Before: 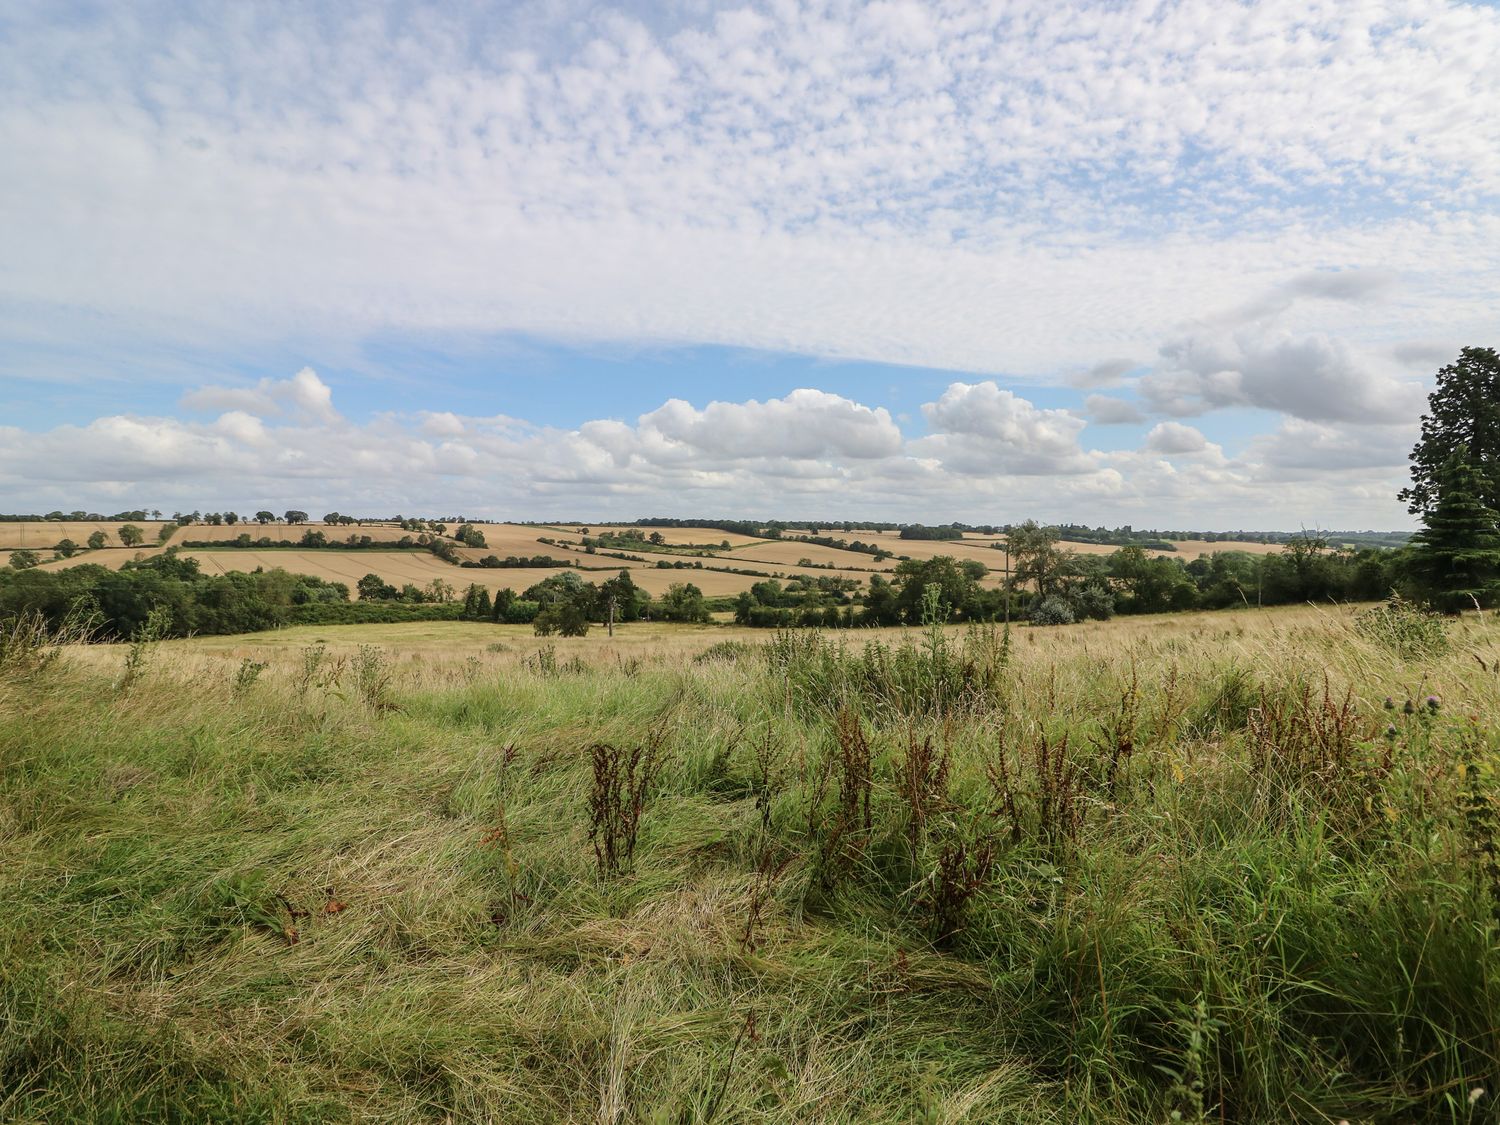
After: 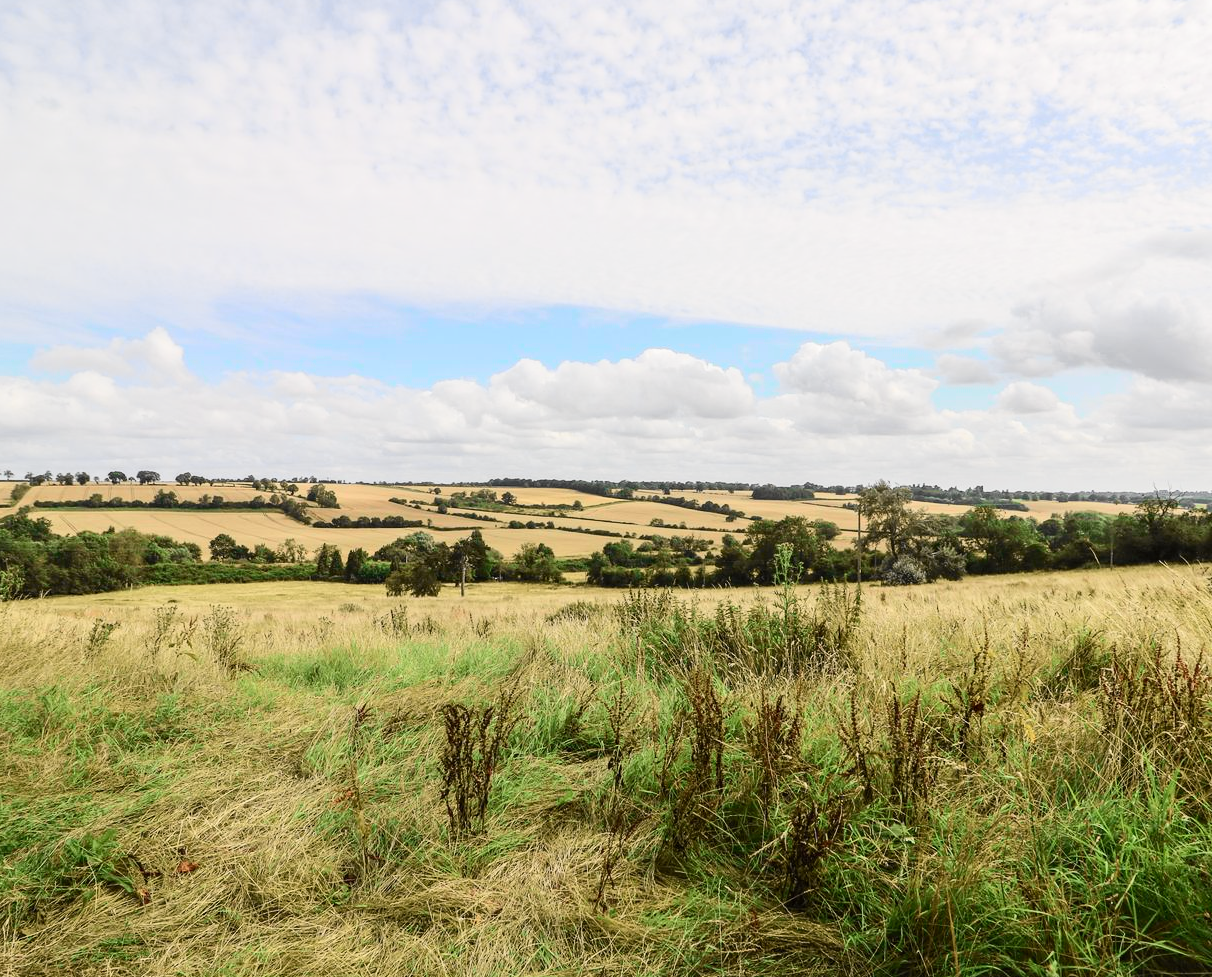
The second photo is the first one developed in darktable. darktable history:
crop: left 9.926%, top 3.614%, right 9.274%, bottom 9.493%
tone curve: curves: ch0 [(0, 0) (0.055, 0.05) (0.258, 0.287) (0.434, 0.526) (0.517, 0.648) (0.745, 0.874) (1, 1)]; ch1 [(0, 0) (0.346, 0.307) (0.418, 0.383) (0.46, 0.439) (0.482, 0.493) (0.502, 0.503) (0.517, 0.514) (0.55, 0.561) (0.588, 0.603) (0.646, 0.688) (1, 1)]; ch2 [(0, 0) (0.346, 0.34) (0.431, 0.45) (0.485, 0.499) (0.5, 0.503) (0.527, 0.525) (0.545, 0.562) (0.679, 0.706) (1, 1)], color space Lab, independent channels, preserve colors none
